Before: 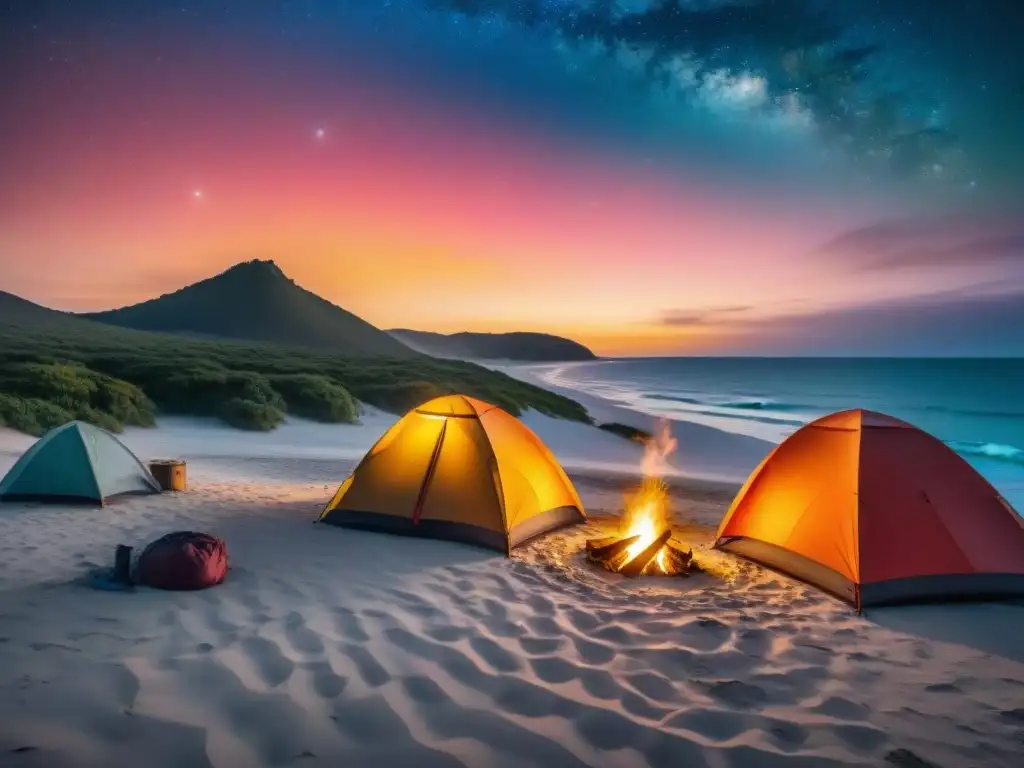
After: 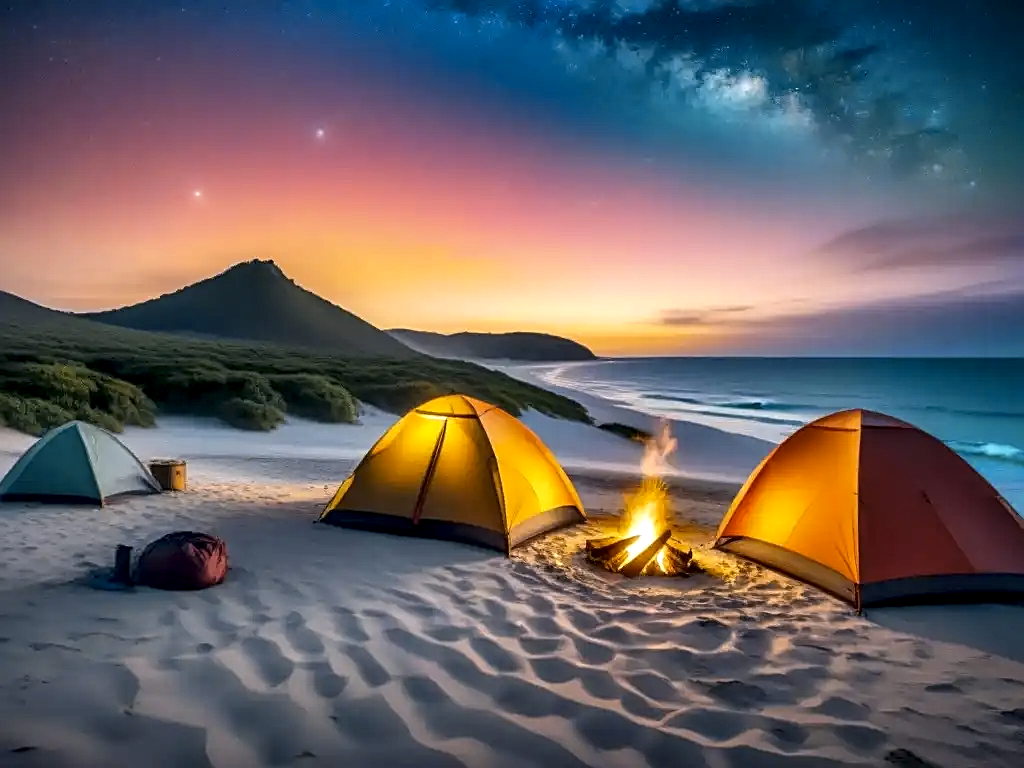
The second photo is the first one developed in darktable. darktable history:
local contrast: highlights 123%, shadows 126%, detail 140%, midtone range 0.254
sharpen: on, module defaults
color contrast: green-magenta contrast 0.8, blue-yellow contrast 1.1, unbound 0
